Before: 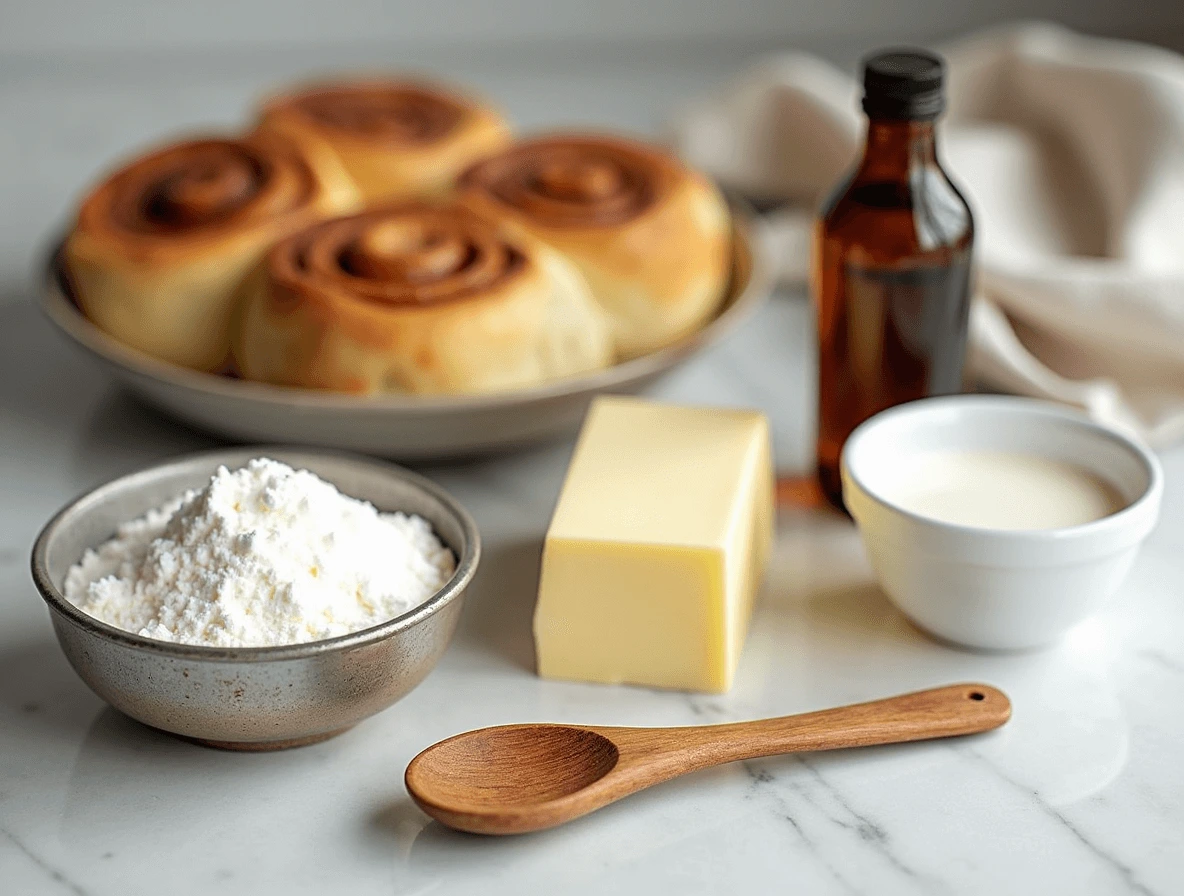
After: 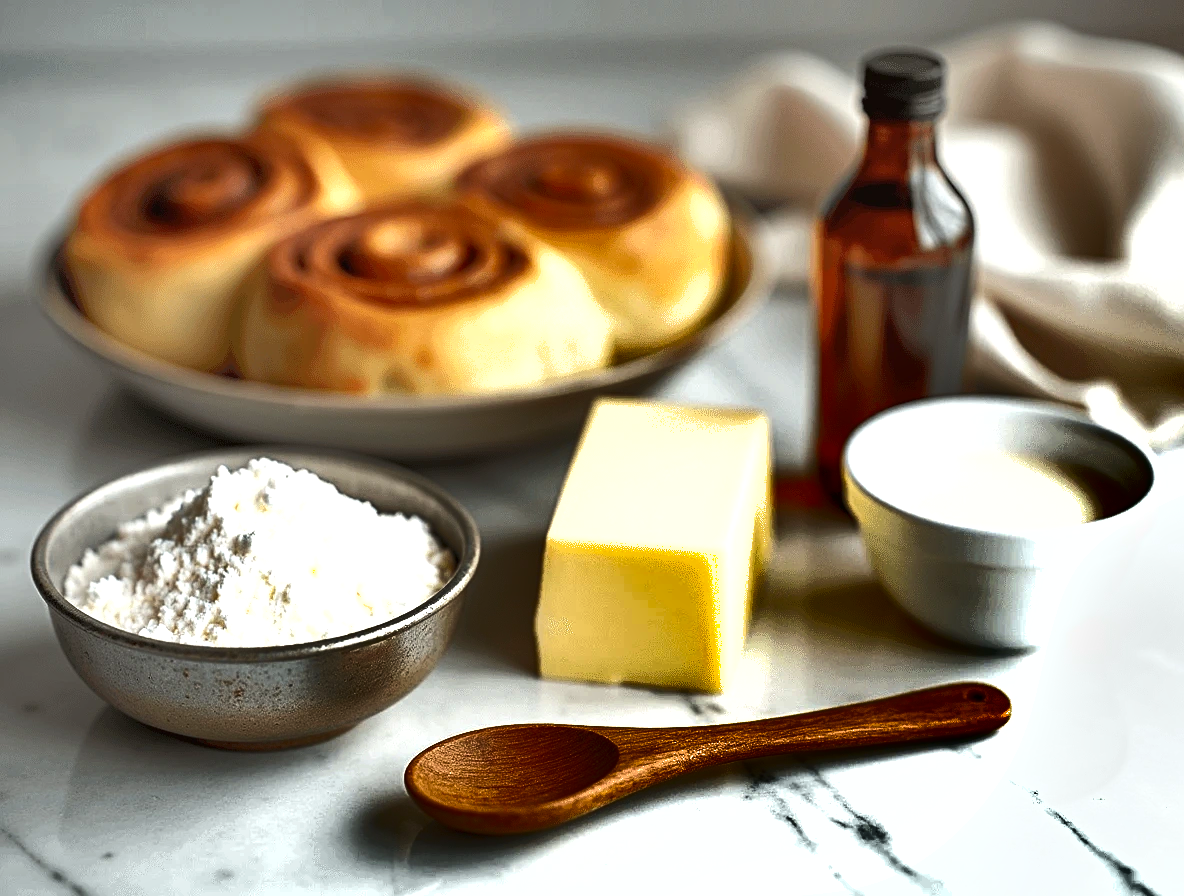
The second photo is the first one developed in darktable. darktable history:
exposure: black level correction 0, exposure 0.7 EV, compensate exposure bias true, compensate highlight preservation false
shadows and highlights: shadows 20.91, highlights -82.73, soften with gaussian
